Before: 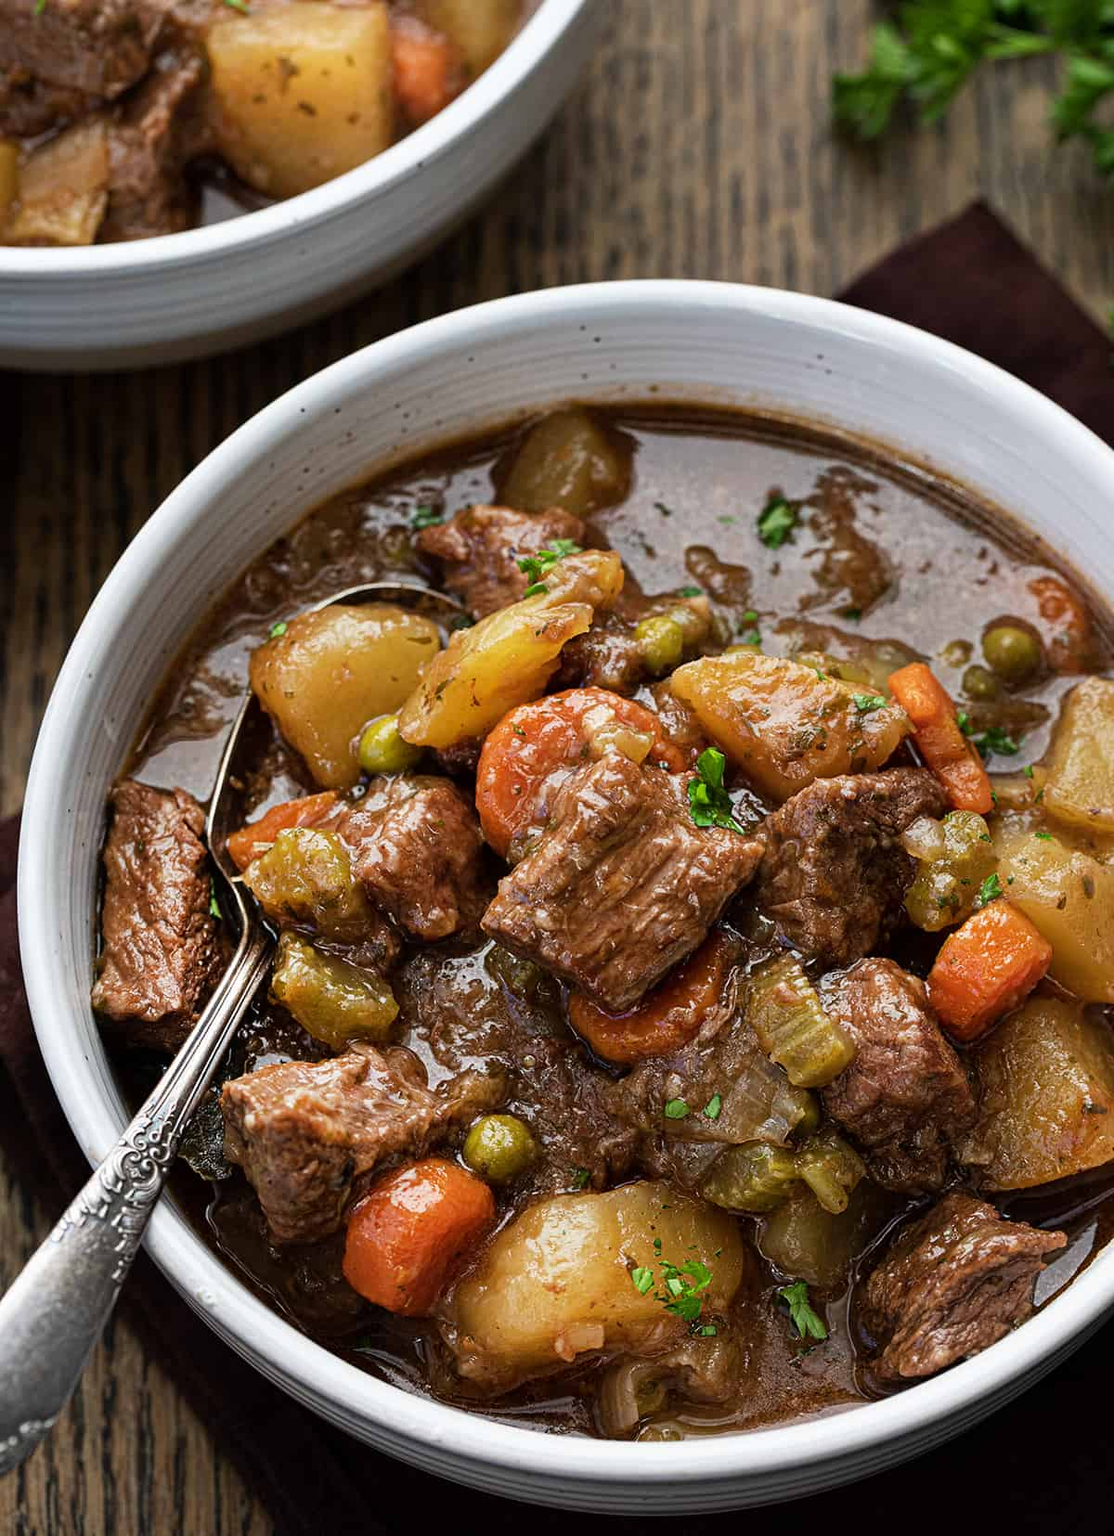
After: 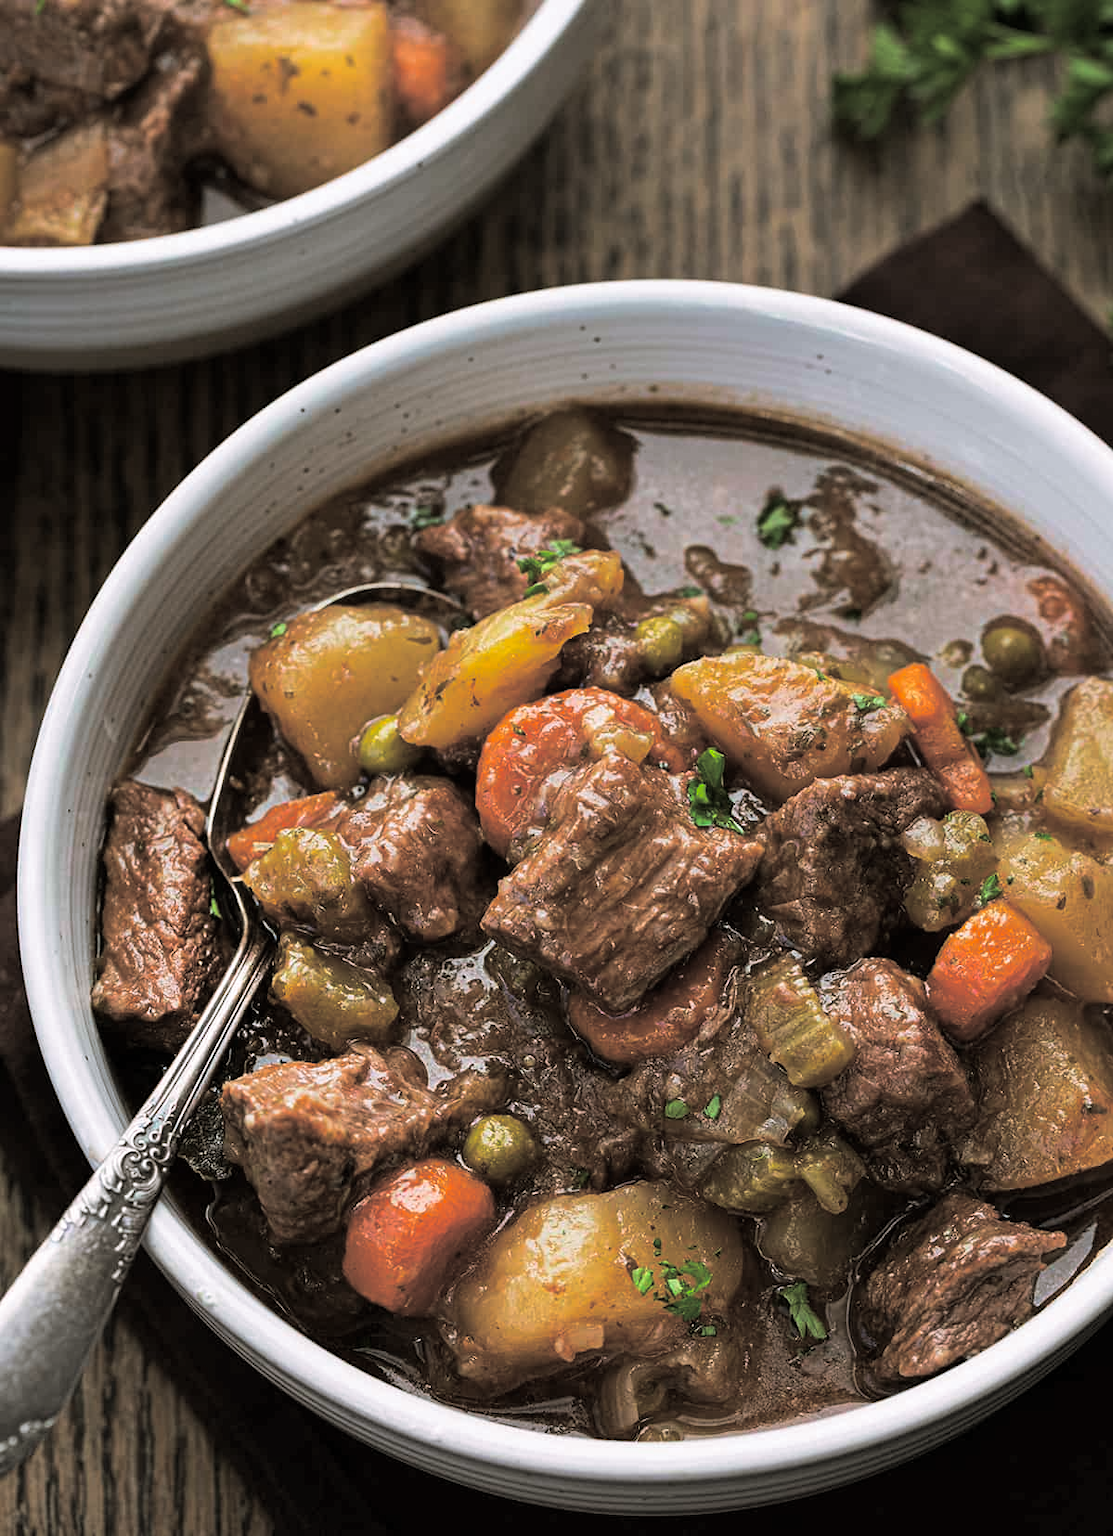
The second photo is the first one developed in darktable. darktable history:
shadows and highlights: shadows 20.91, highlights -35.45, soften with gaussian
split-toning: shadows › hue 46.8°, shadows › saturation 0.17, highlights › hue 316.8°, highlights › saturation 0.27, balance -51.82
